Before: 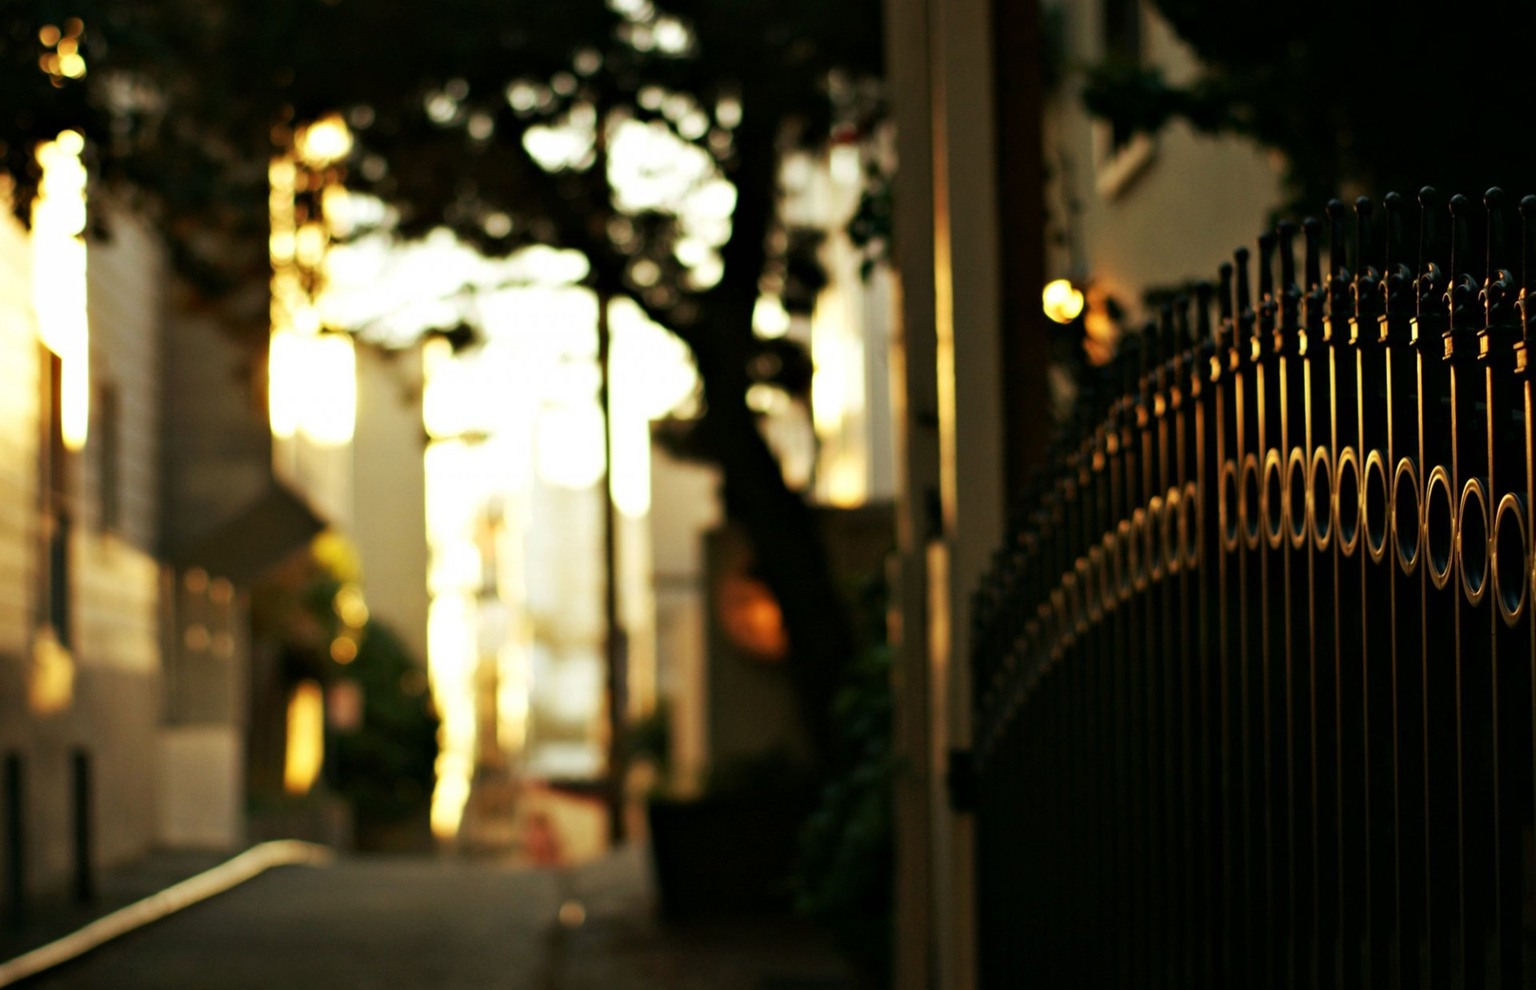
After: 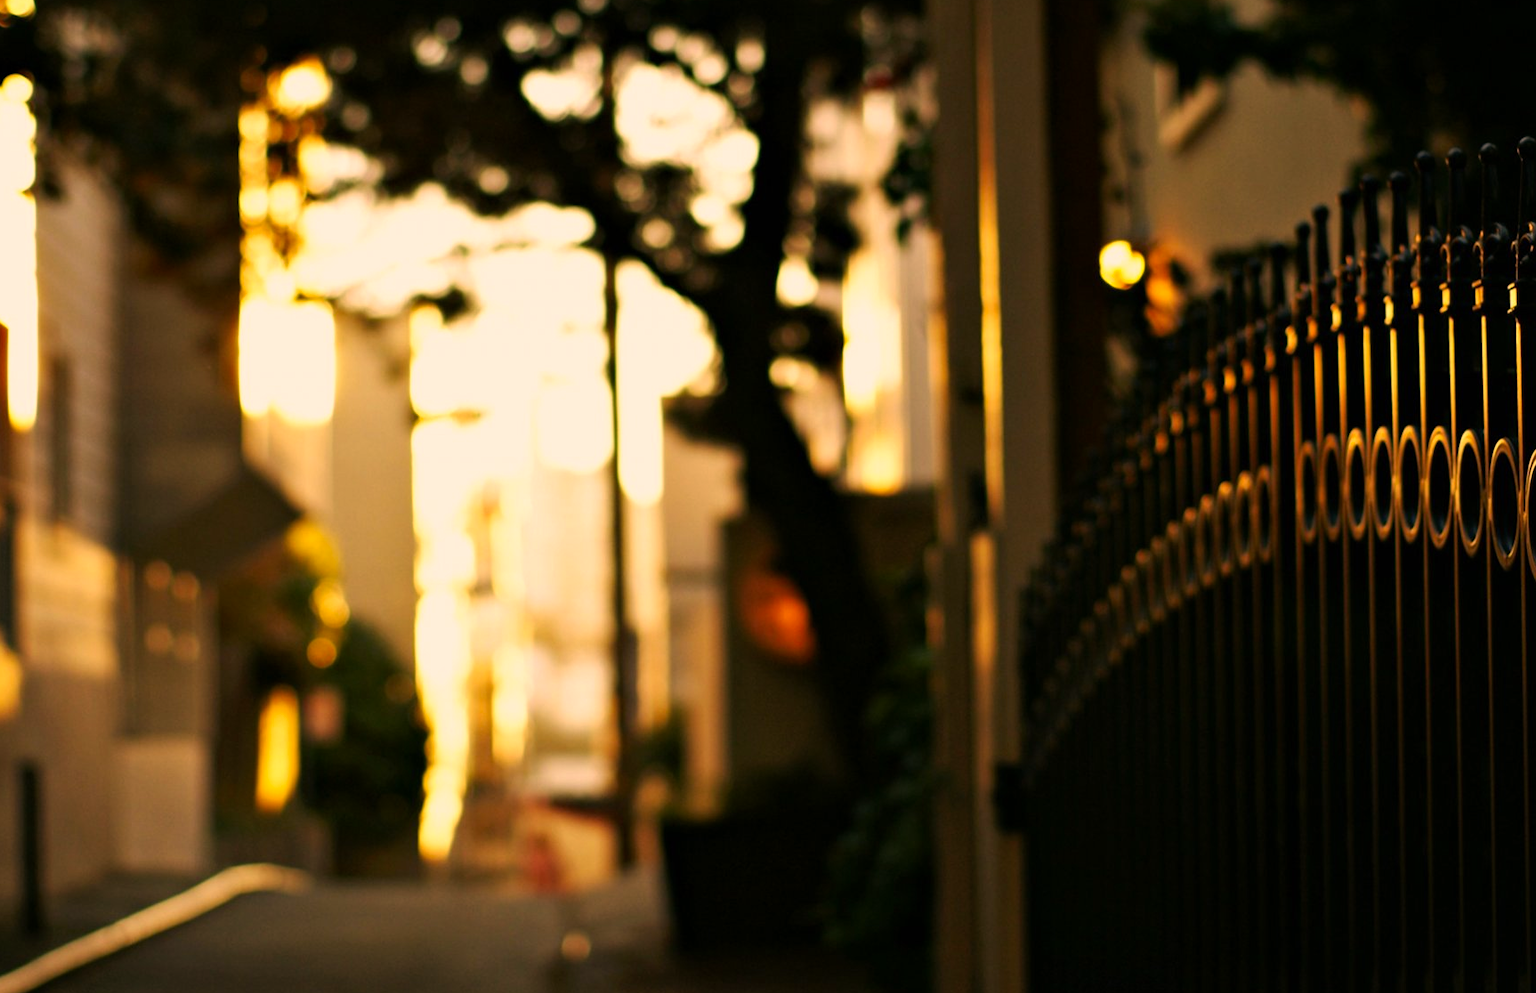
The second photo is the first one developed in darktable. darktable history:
crop: left 3.557%, top 6.437%, right 6.538%, bottom 3.297%
color correction: highlights a* 21.42, highlights b* 19.88
